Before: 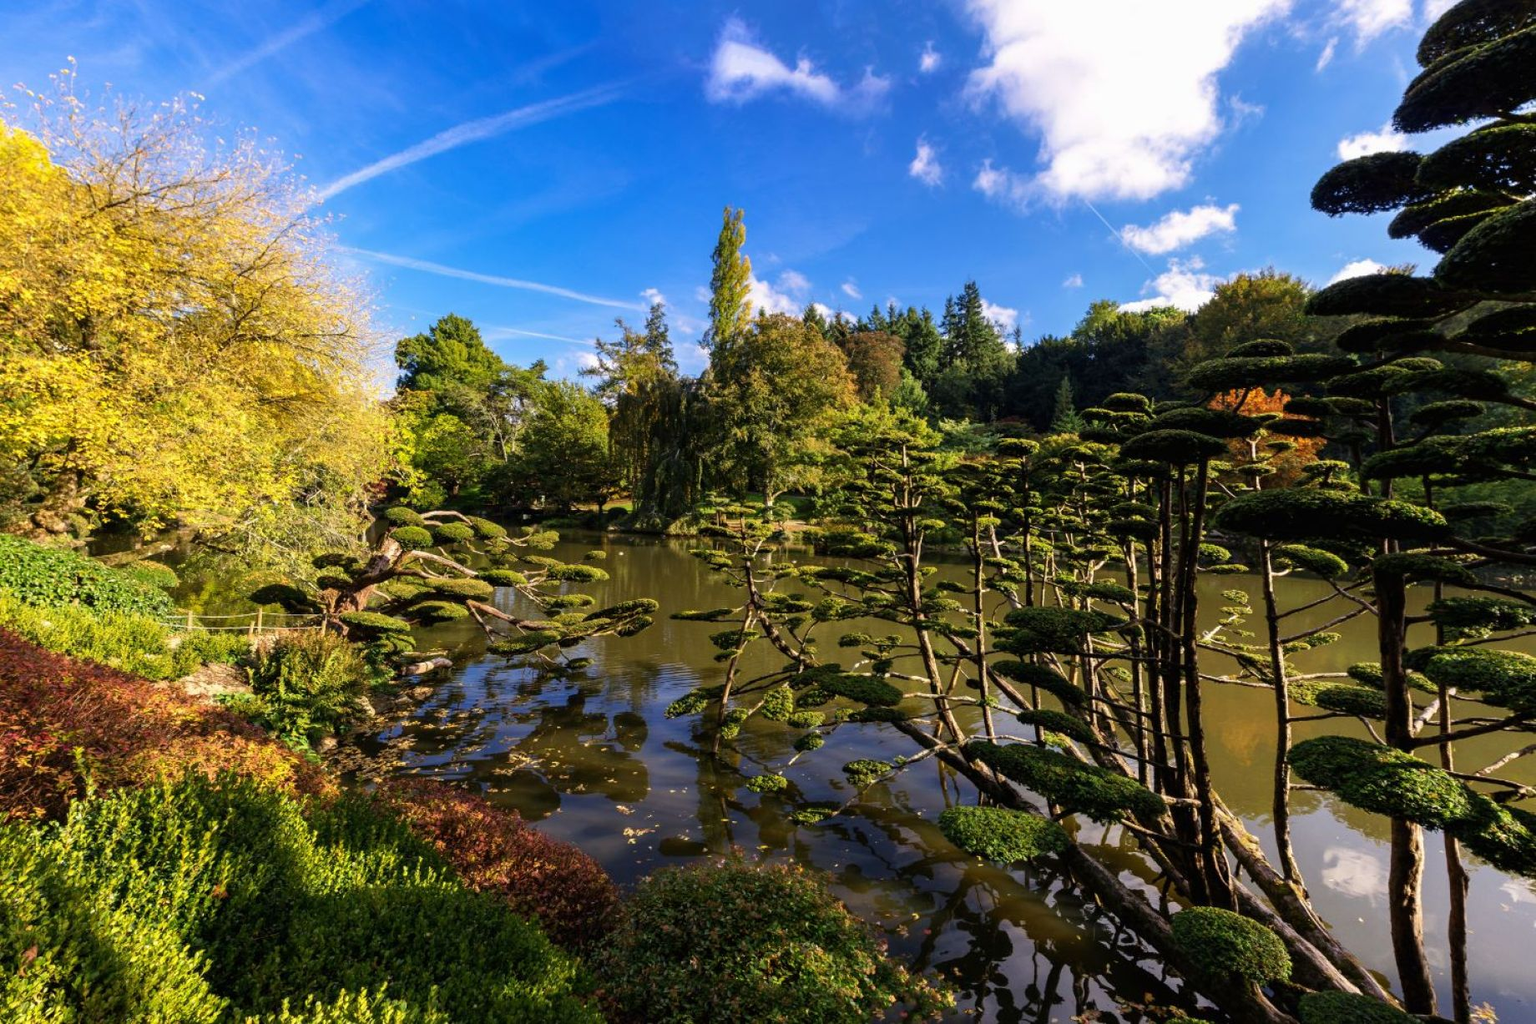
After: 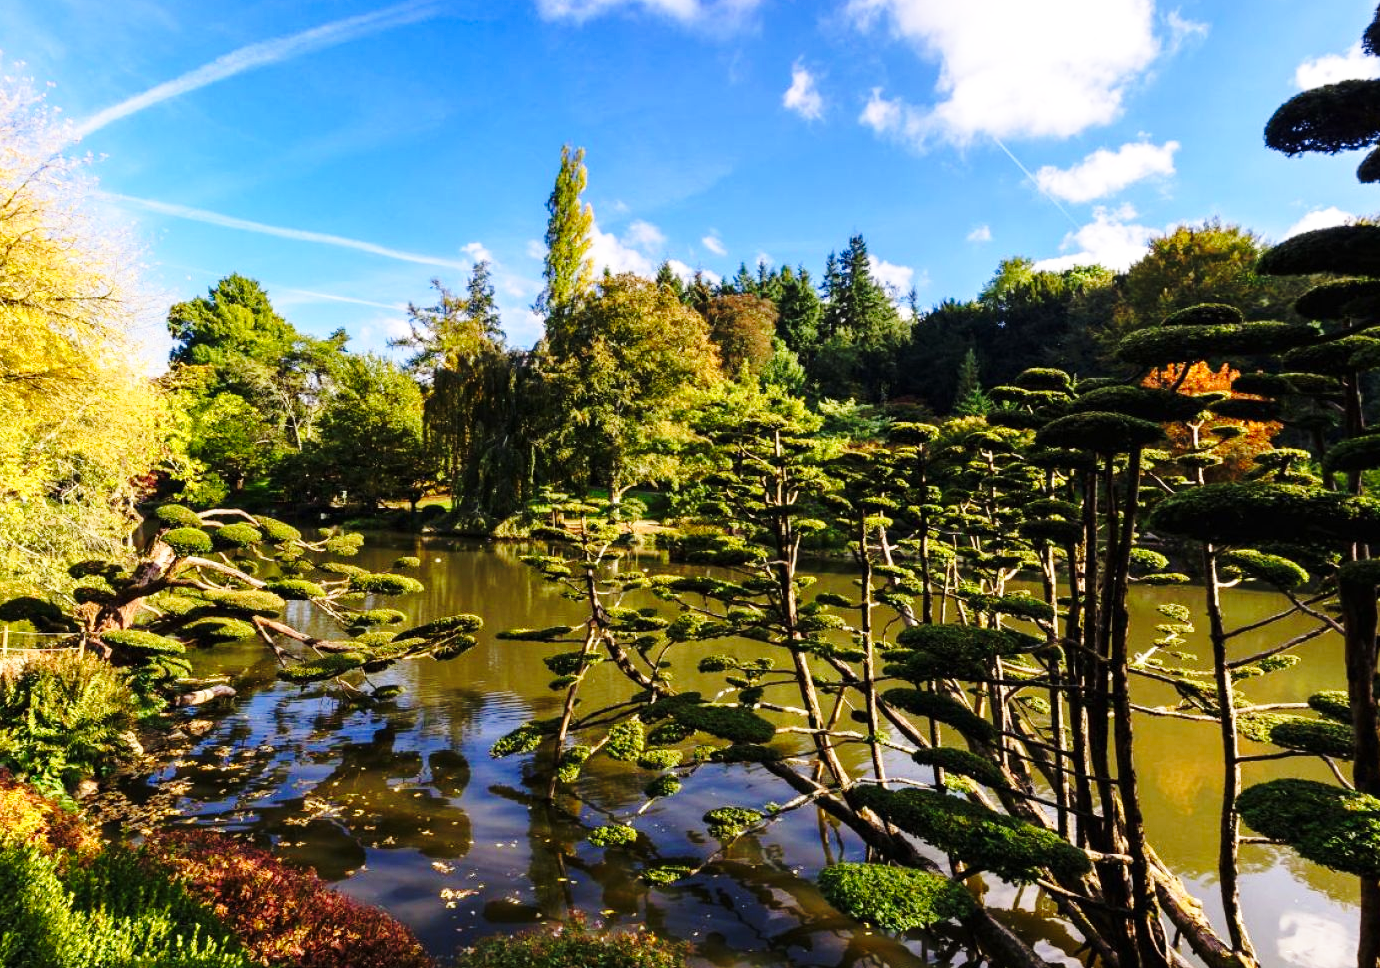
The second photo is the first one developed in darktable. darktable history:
crop: left 16.632%, top 8.474%, right 8.328%, bottom 12.564%
exposure: exposure -0.002 EV, compensate highlight preservation false
base curve: curves: ch0 [(0, 0) (0.036, 0.037) (0.121, 0.228) (0.46, 0.76) (0.859, 0.983) (1, 1)], preserve colors none
